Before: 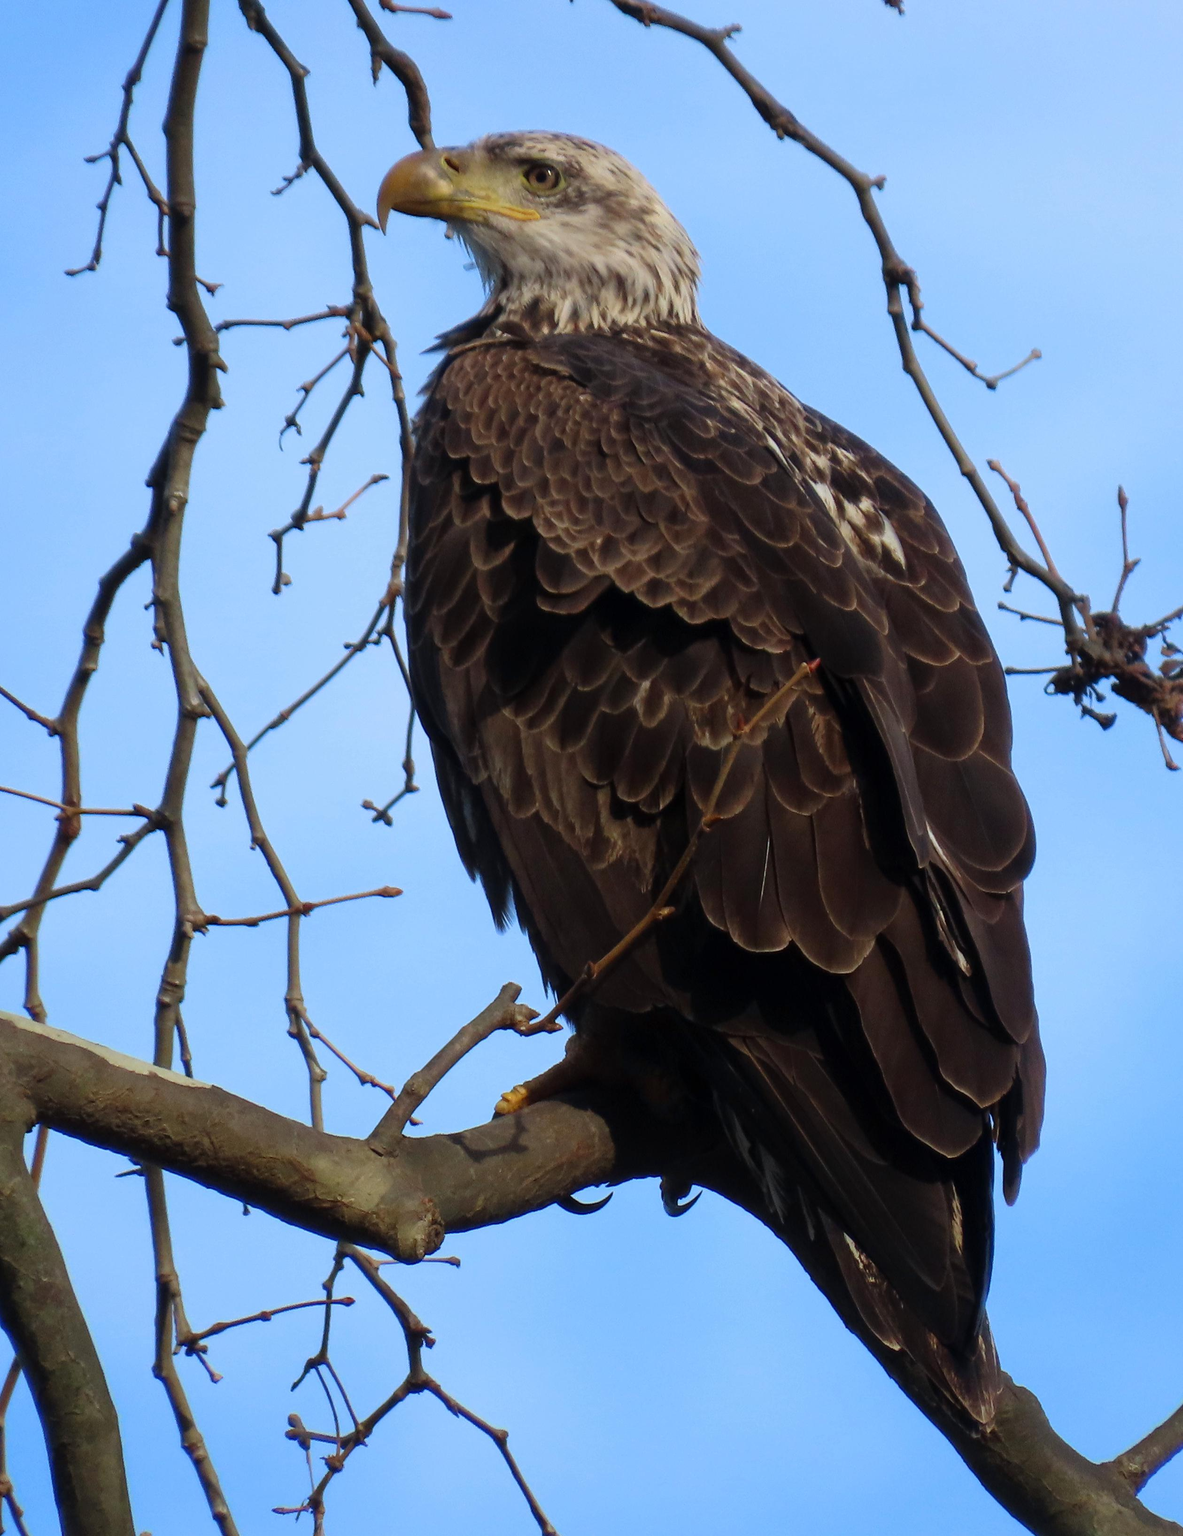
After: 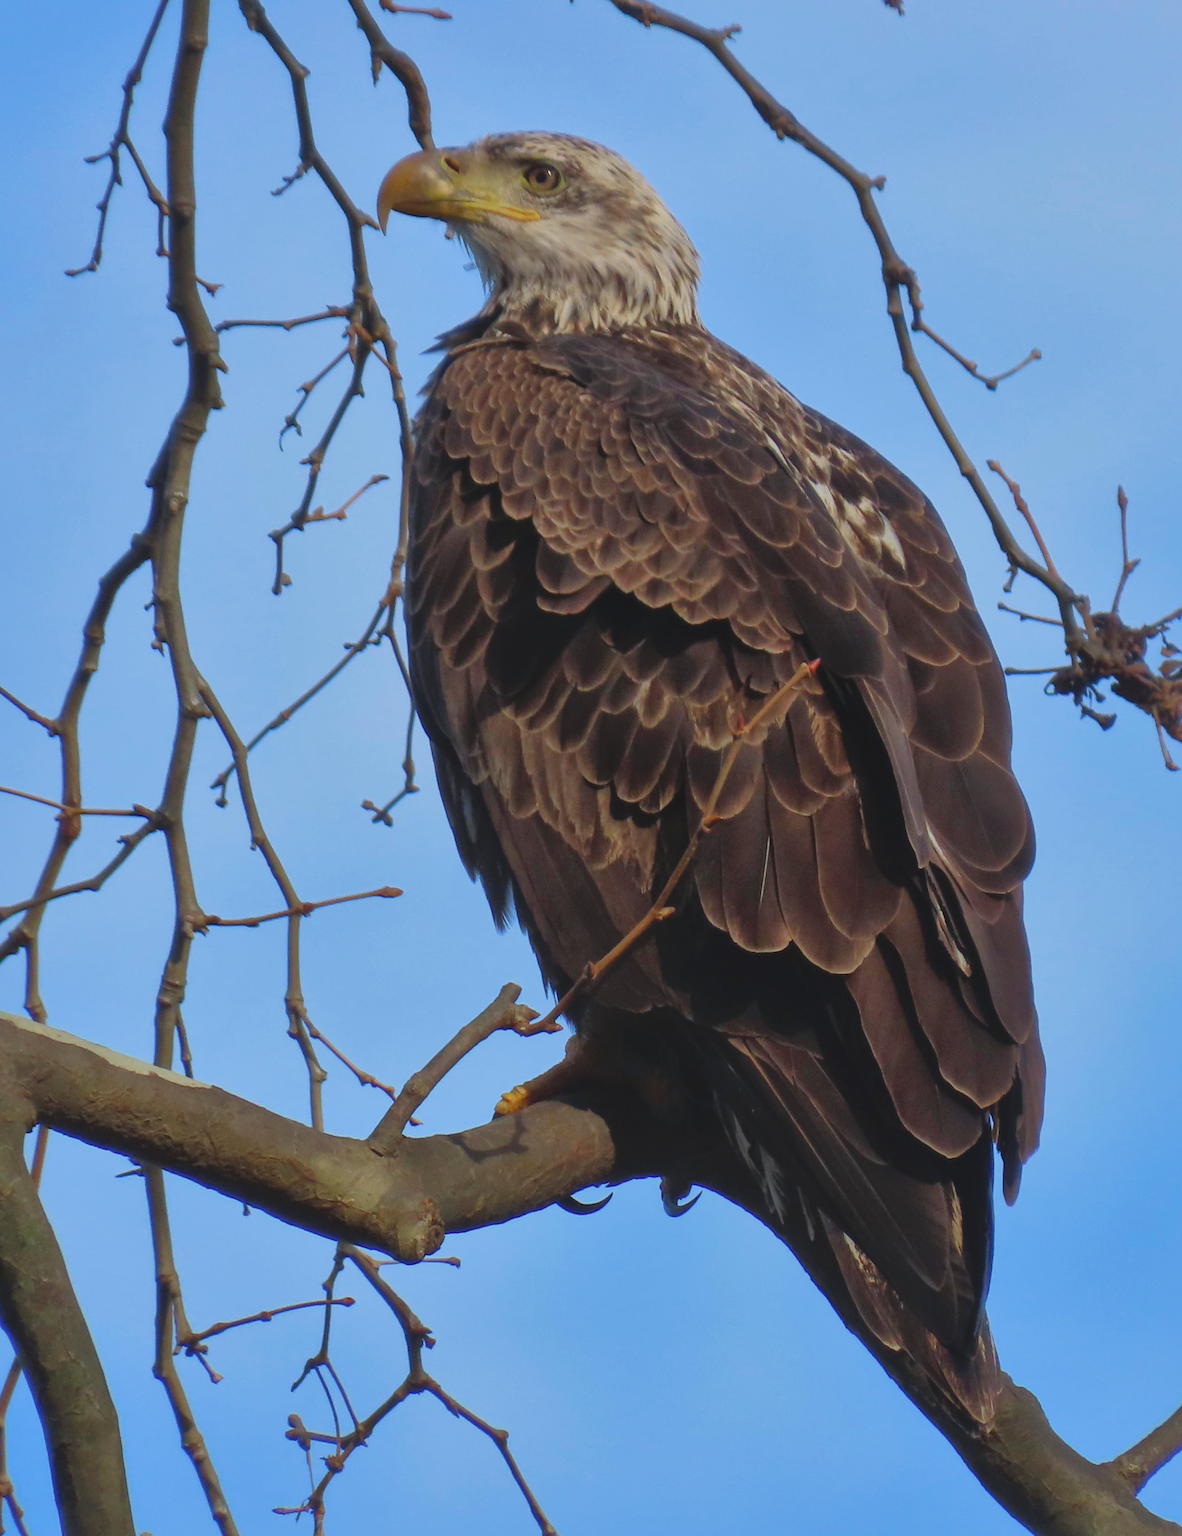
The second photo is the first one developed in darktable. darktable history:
shadows and highlights: on, module defaults
contrast brightness saturation: contrast -0.114
tone equalizer: -7 EV 0.167 EV, -6 EV 0.109 EV, -5 EV 0.116 EV, -4 EV 0.031 EV, -2 EV -0.036 EV, -1 EV -0.047 EV, +0 EV -0.088 EV, edges refinement/feathering 500, mask exposure compensation -1.57 EV, preserve details no
